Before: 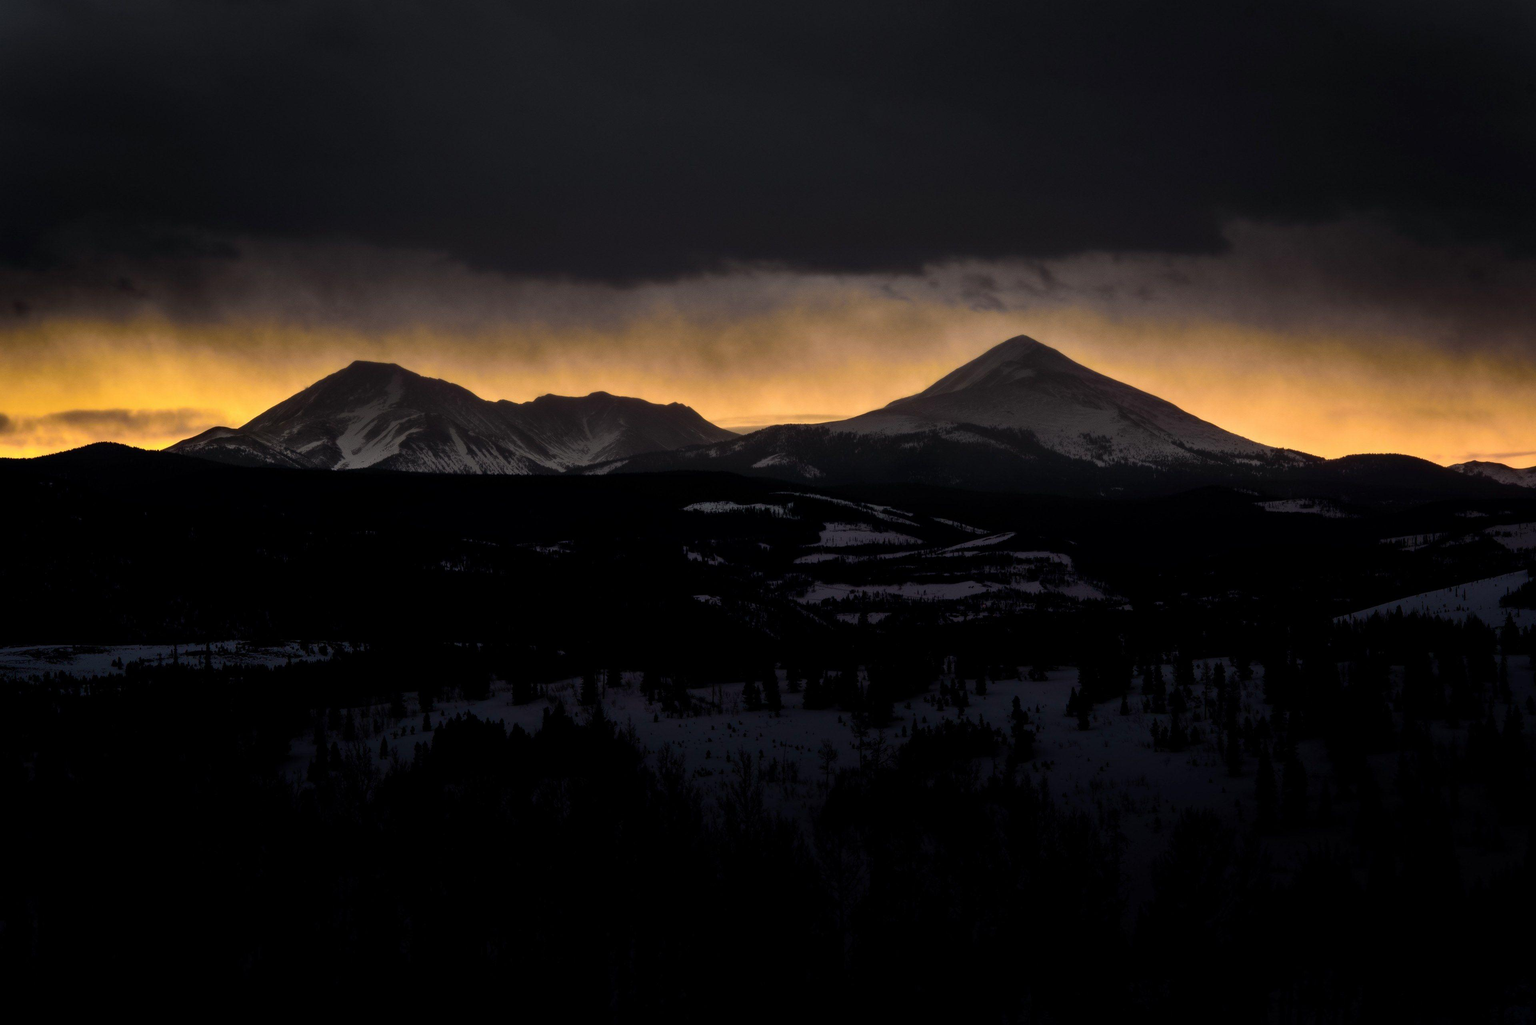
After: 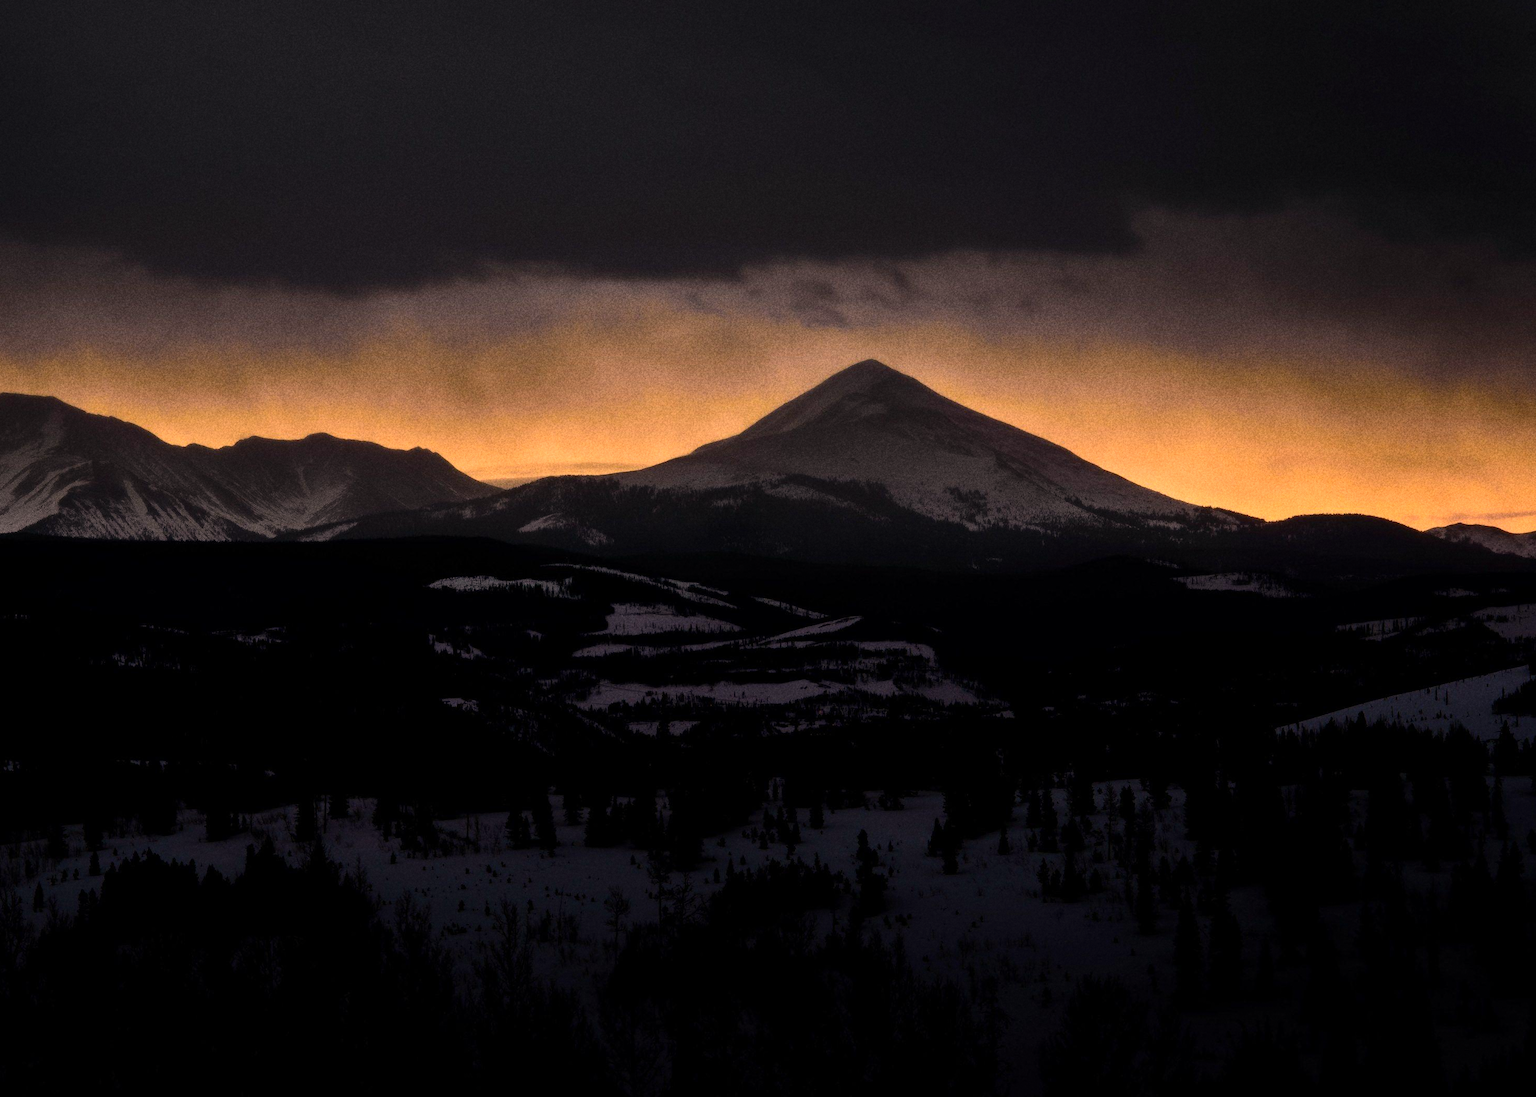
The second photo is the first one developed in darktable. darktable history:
color balance: on, module defaults
crop: left 23.095%, top 5.827%, bottom 11.854%
color correction: highlights a* 12.23, highlights b* 5.41
grain: coarseness 11.82 ISO, strength 36.67%, mid-tones bias 74.17%
